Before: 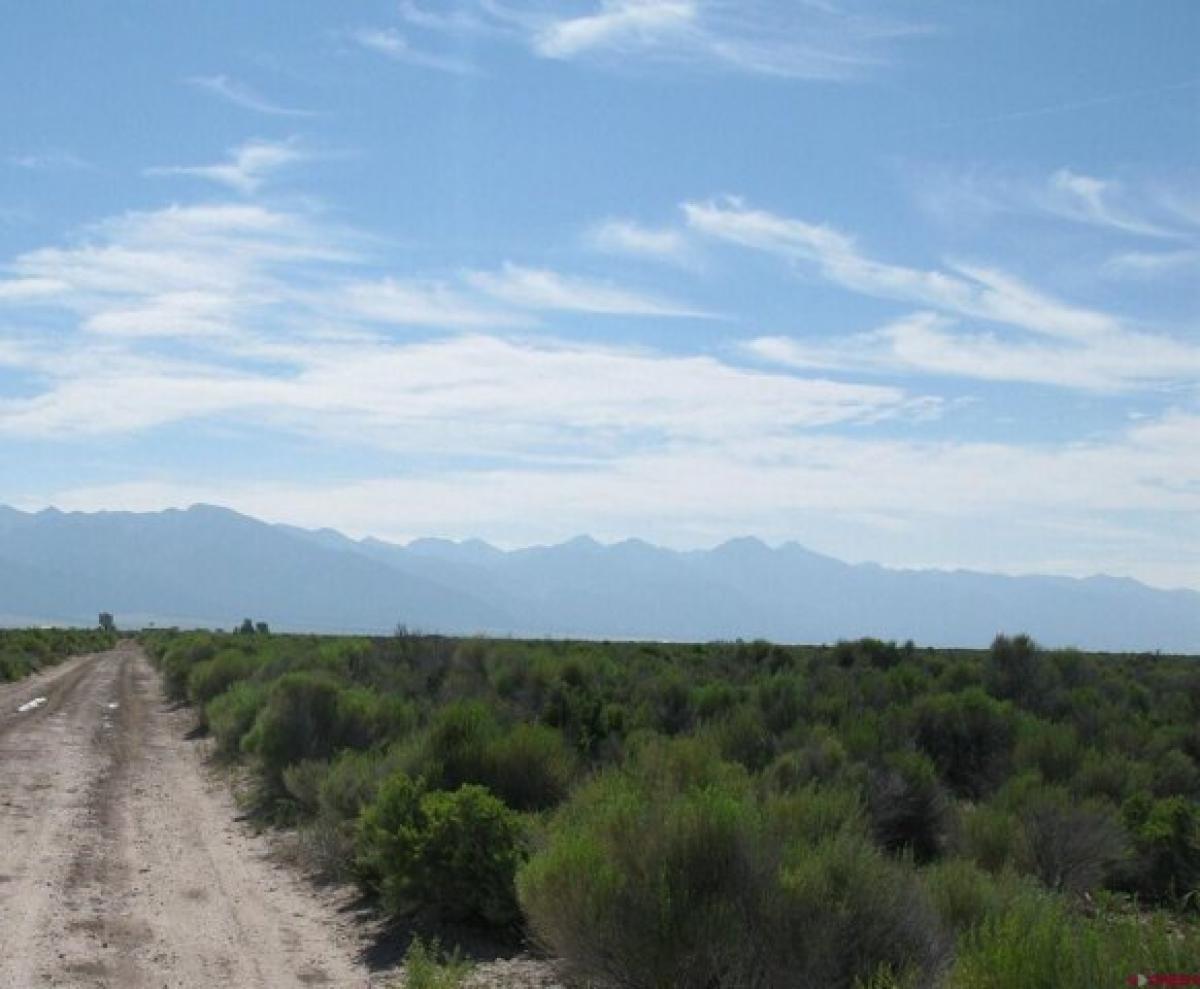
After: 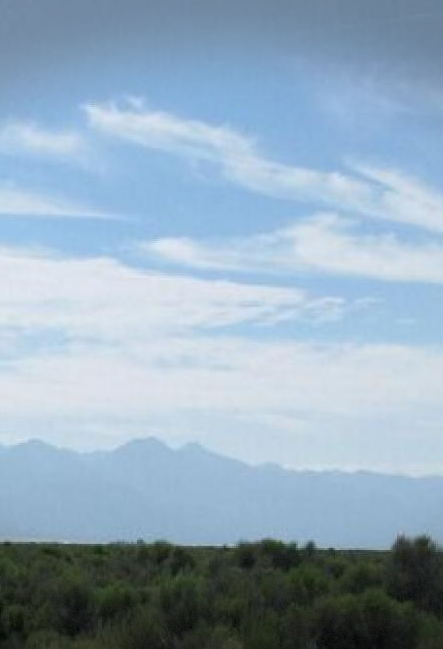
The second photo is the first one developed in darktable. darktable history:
vignetting: fall-off start 100%, brightness -0.406, saturation -0.3, width/height ratio 1.324, dithering 8-bit output, unbound false
crop and rotate: left 49.936%, top 10.094%, right 13.136%, bottom 24.256%
